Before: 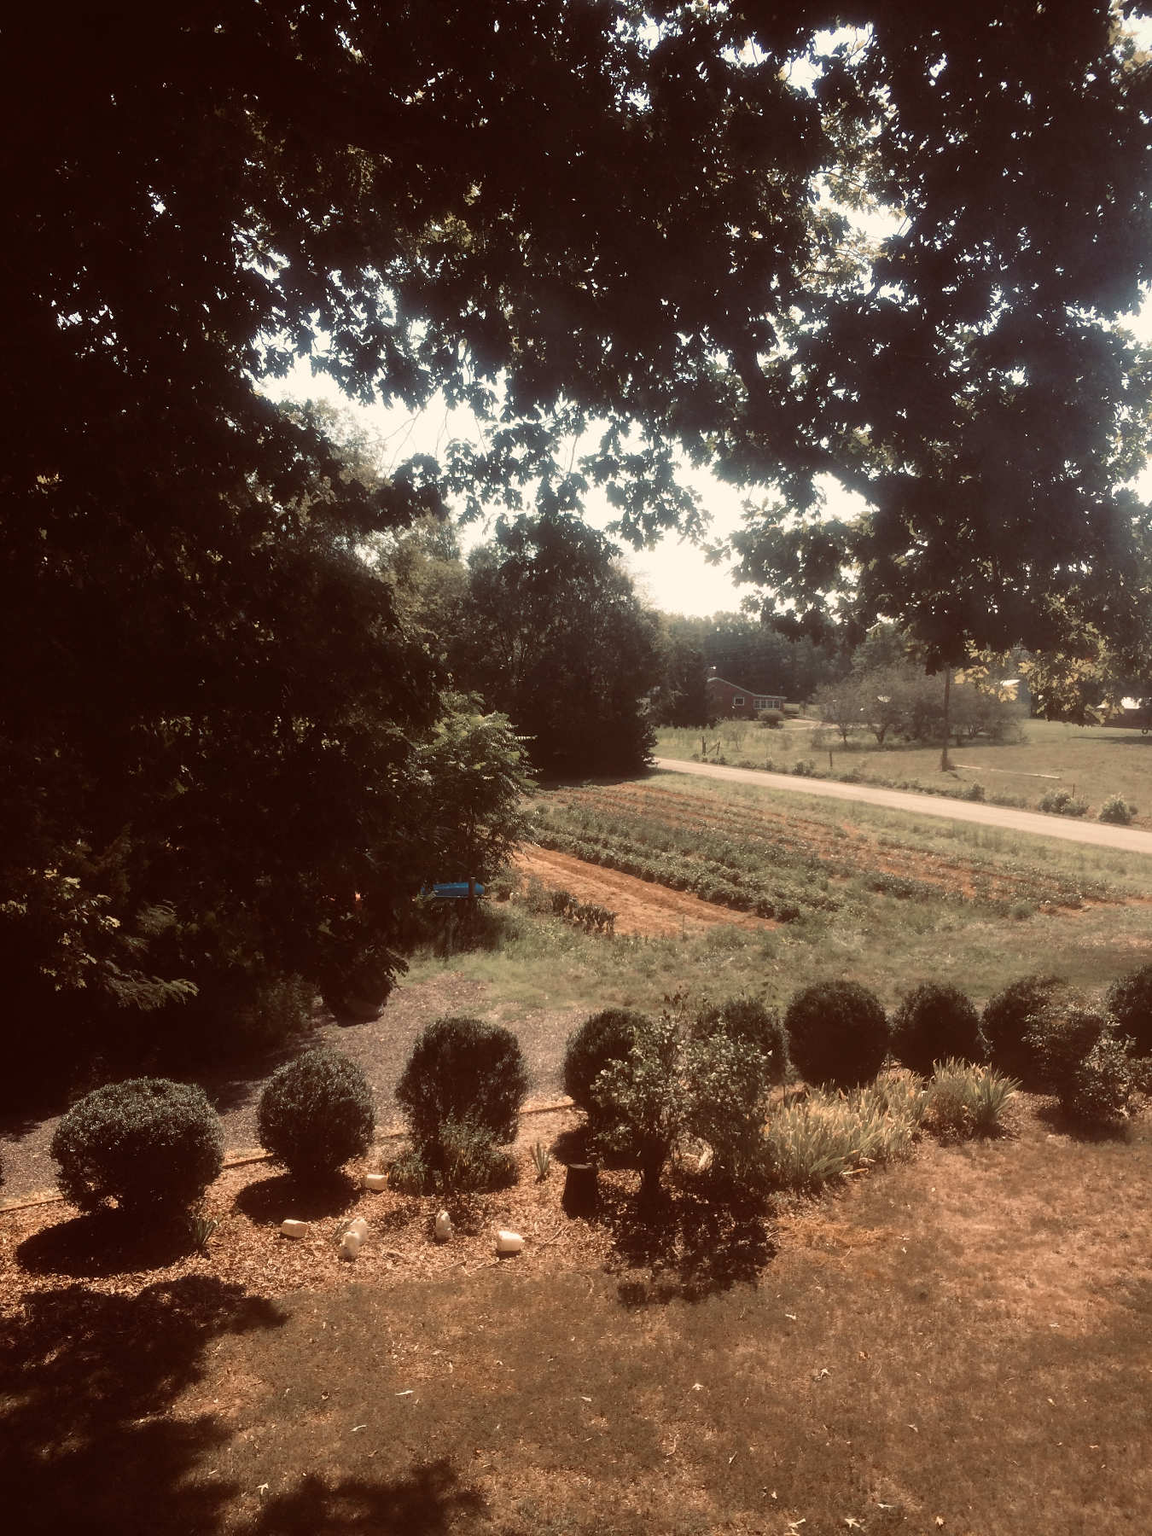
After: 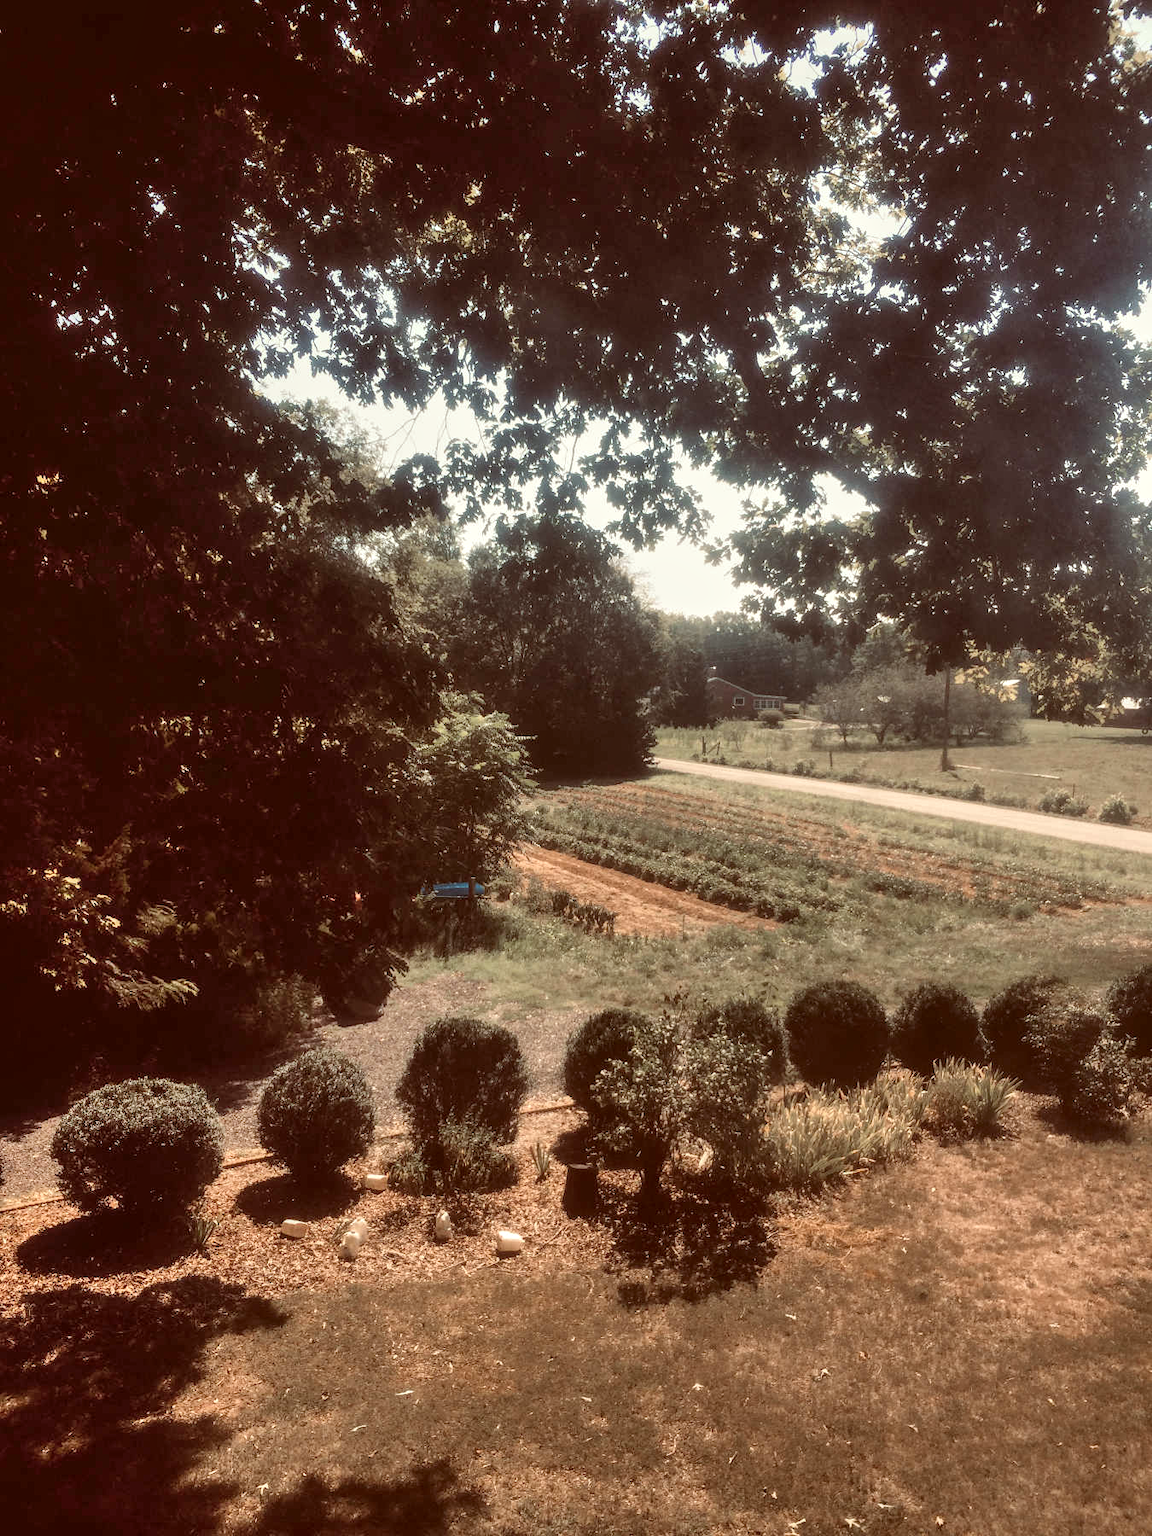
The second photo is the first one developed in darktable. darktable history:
local contrast: detail 130%
shadows and highlights: soften with gaussian
color correction: highlights a* -2.71, highlights b* -2.54, shadows a* 2.1, shadows b* 2.93
